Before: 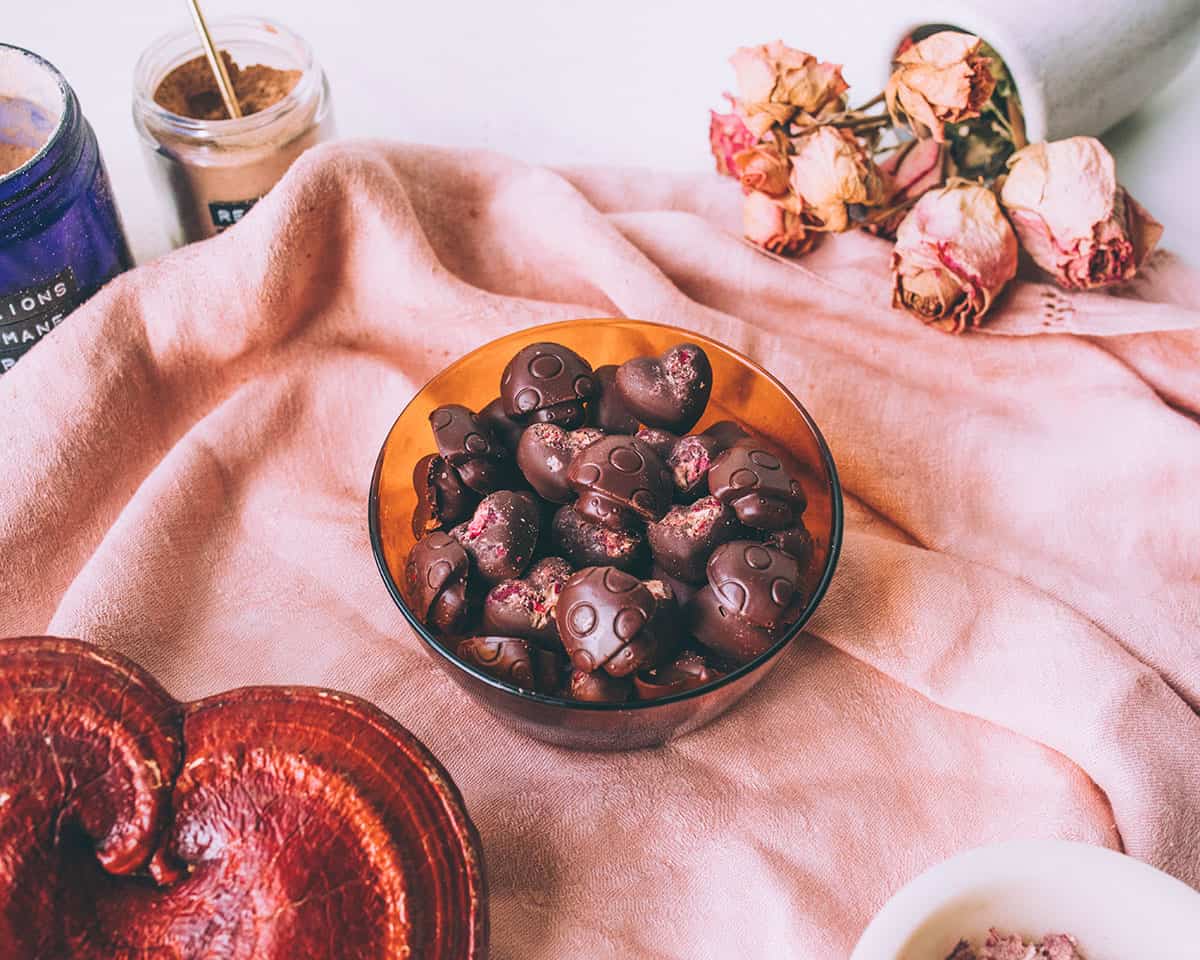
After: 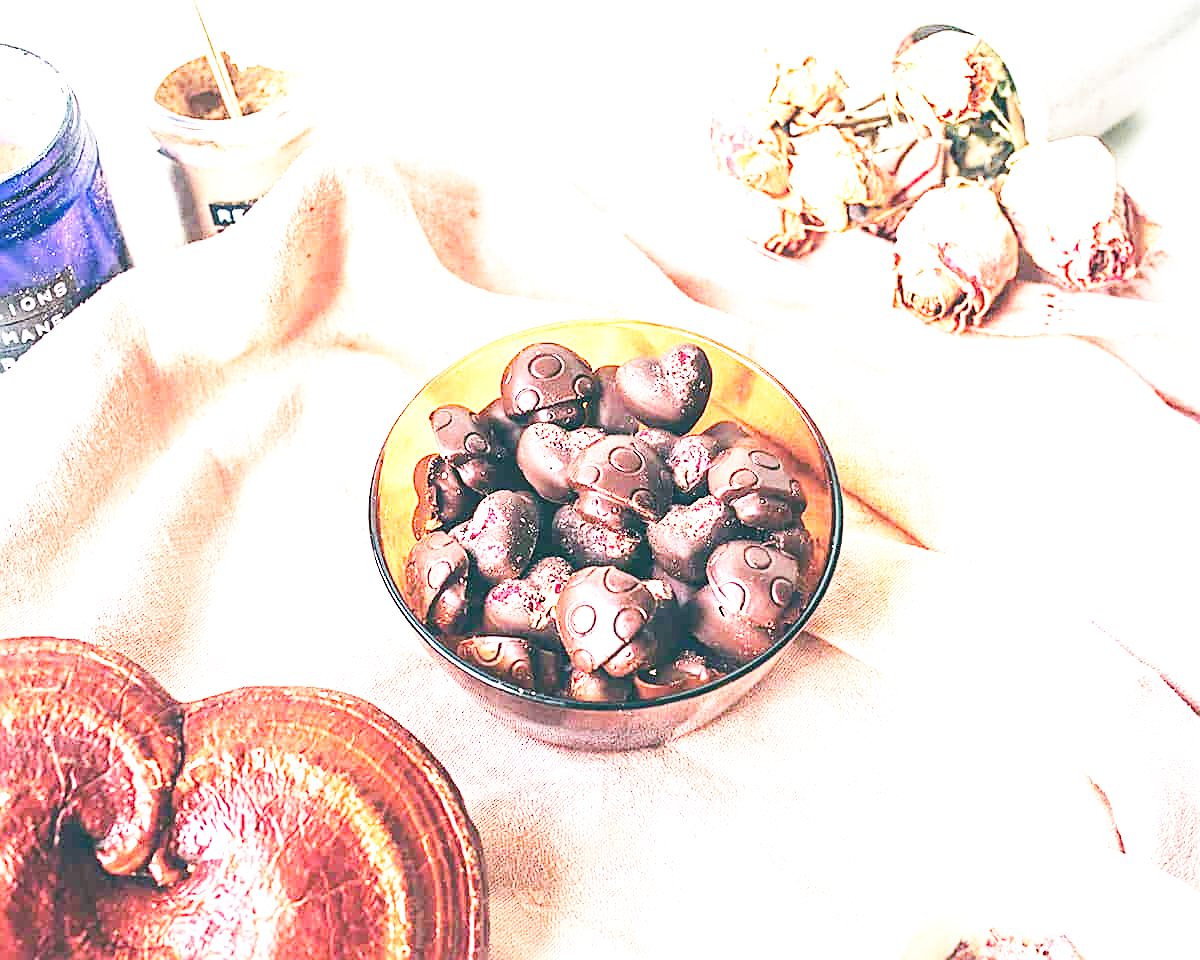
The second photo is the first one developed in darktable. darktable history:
base curve: curves: ch0 [(0, 0.003) (0.001, 0.002) (0.006, 0.004) (0.02, 0.022) (0.048, 0.086) (0.094, 0.234) (0.162, 0.431) (0.258, 0.629) (0.385, 0.8) (0.548, 0.918) (0.751, 0.988) (1, 1)], preserve colors none
tone equalizer: -8 EV -0.407 EV, -7 EV -0.423 EV, -6 EV -0.364 EV, -5 EV -0.224 EV, -3 EV 0.25 EV, -2 EV 0.309 EV, -1 EV 0.376 EV, +0 EV 0.387 EV, edges refinement/feathering 500, mask exposure compensation -1.57 EV, preserve details no
sharpen: on, module defaults
exposure: black level correction -0.002, exposure 1.11 EV, compensate exposure bias true, compensate highlight preservation false
